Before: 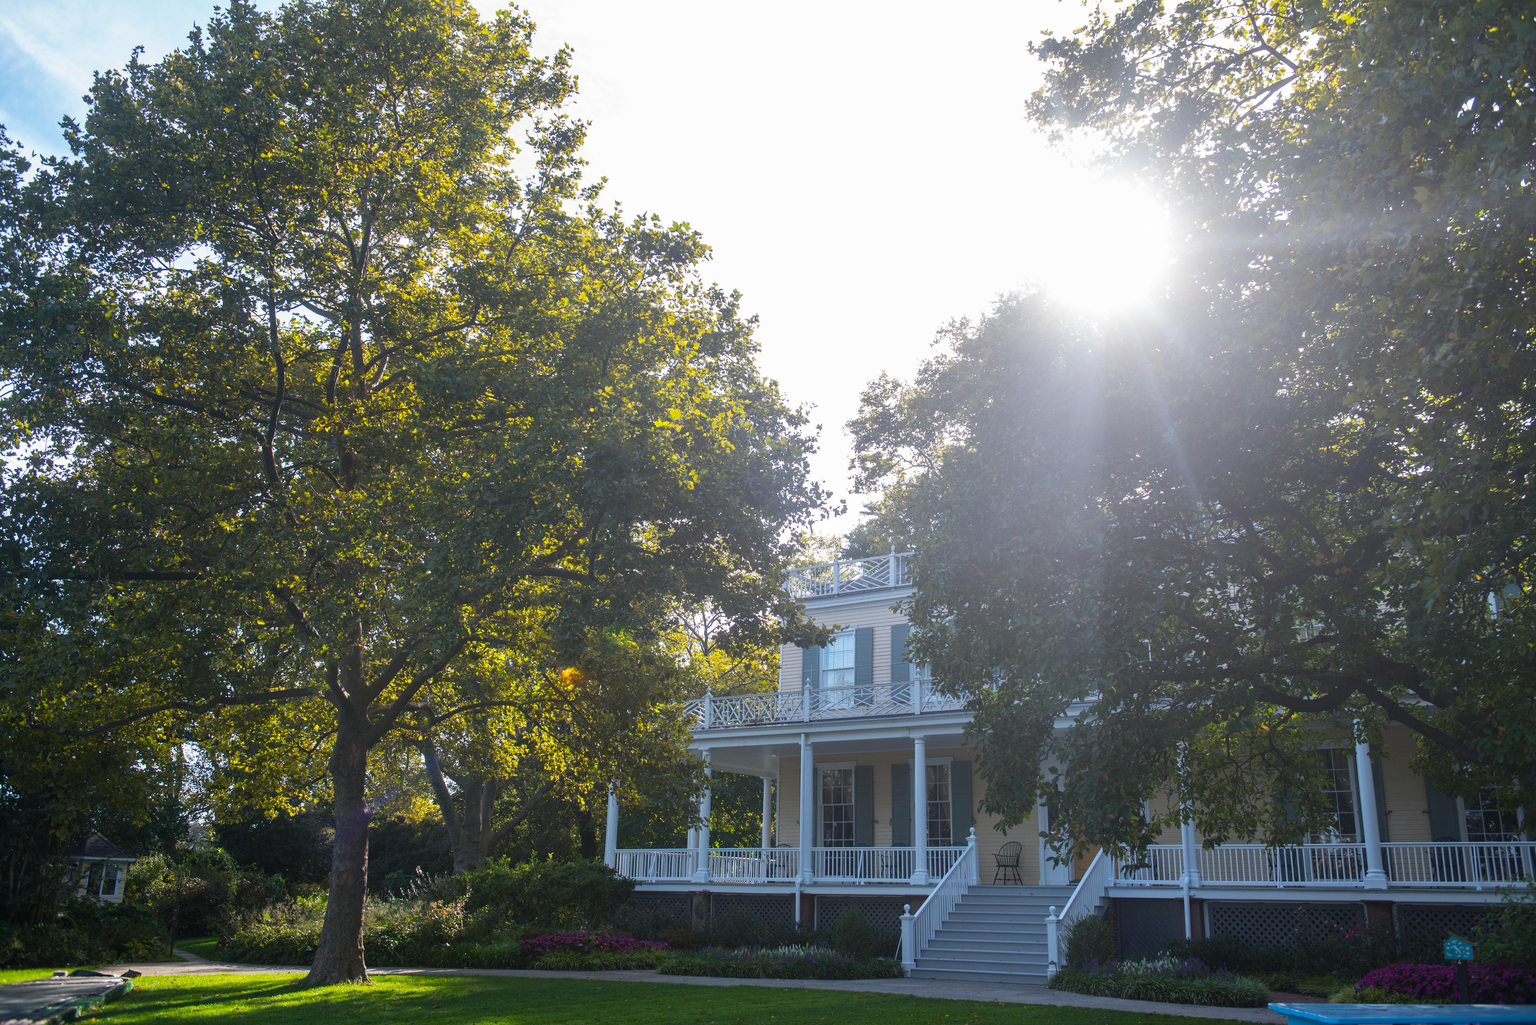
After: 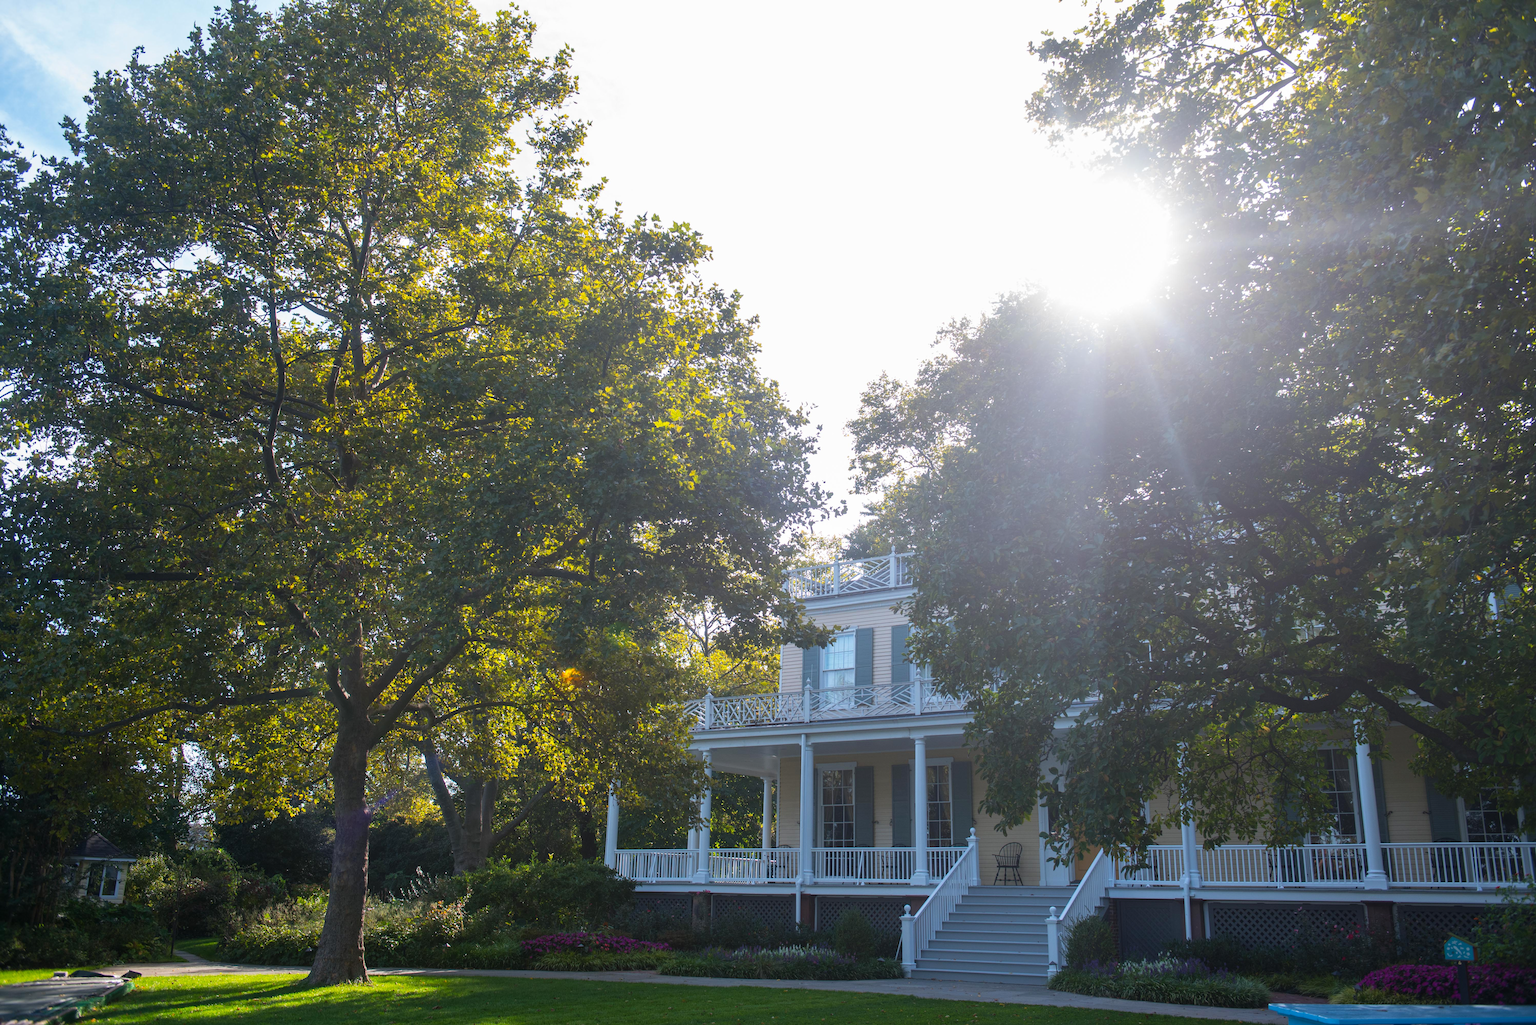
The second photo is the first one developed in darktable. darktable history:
velvia: strength 9.33%
